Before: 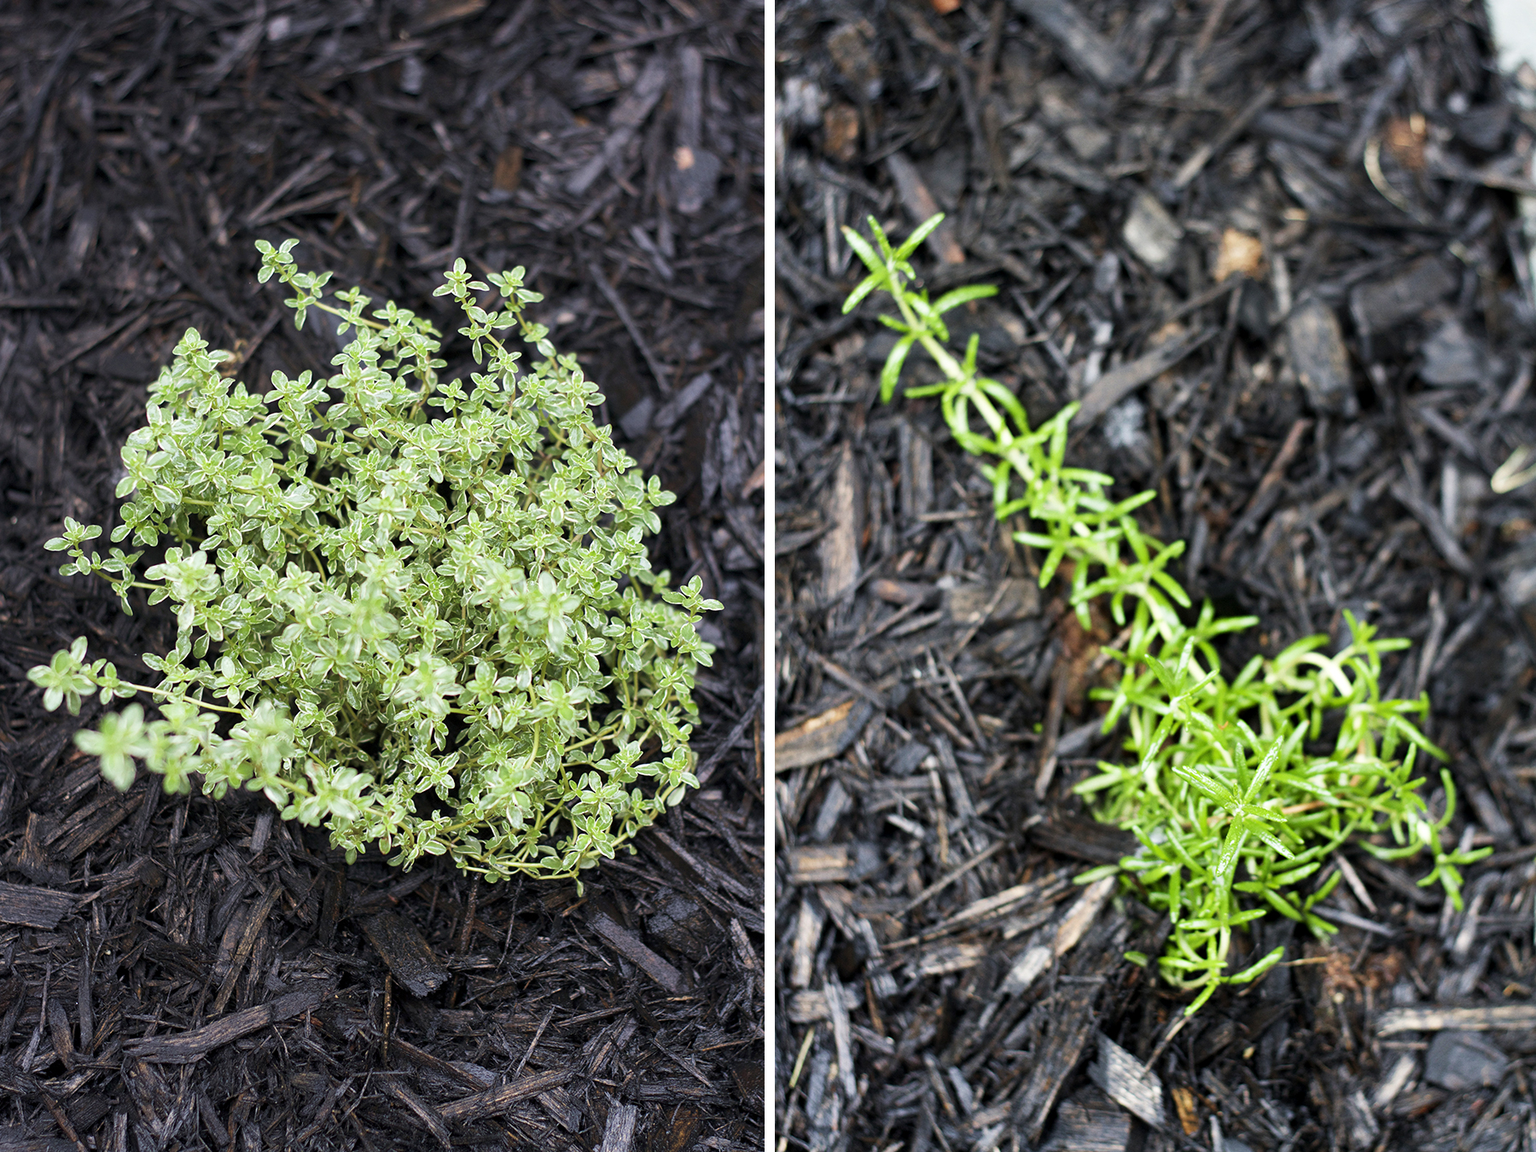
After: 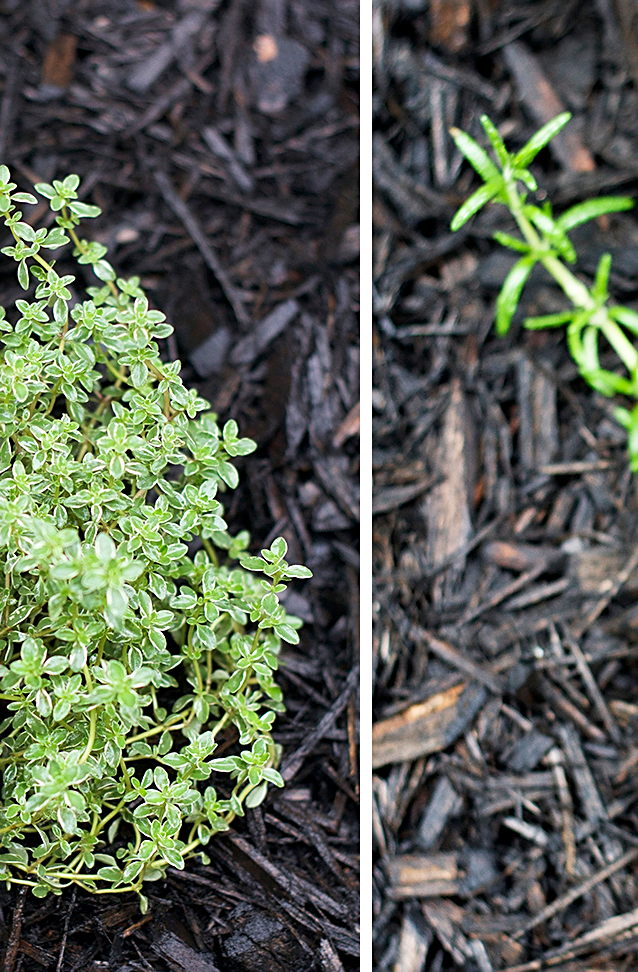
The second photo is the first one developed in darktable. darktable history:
crop and rotate: left 29.826%, top 10.157%, right 34.684%, bottom 17.83%
sharpen: on, module defaults
